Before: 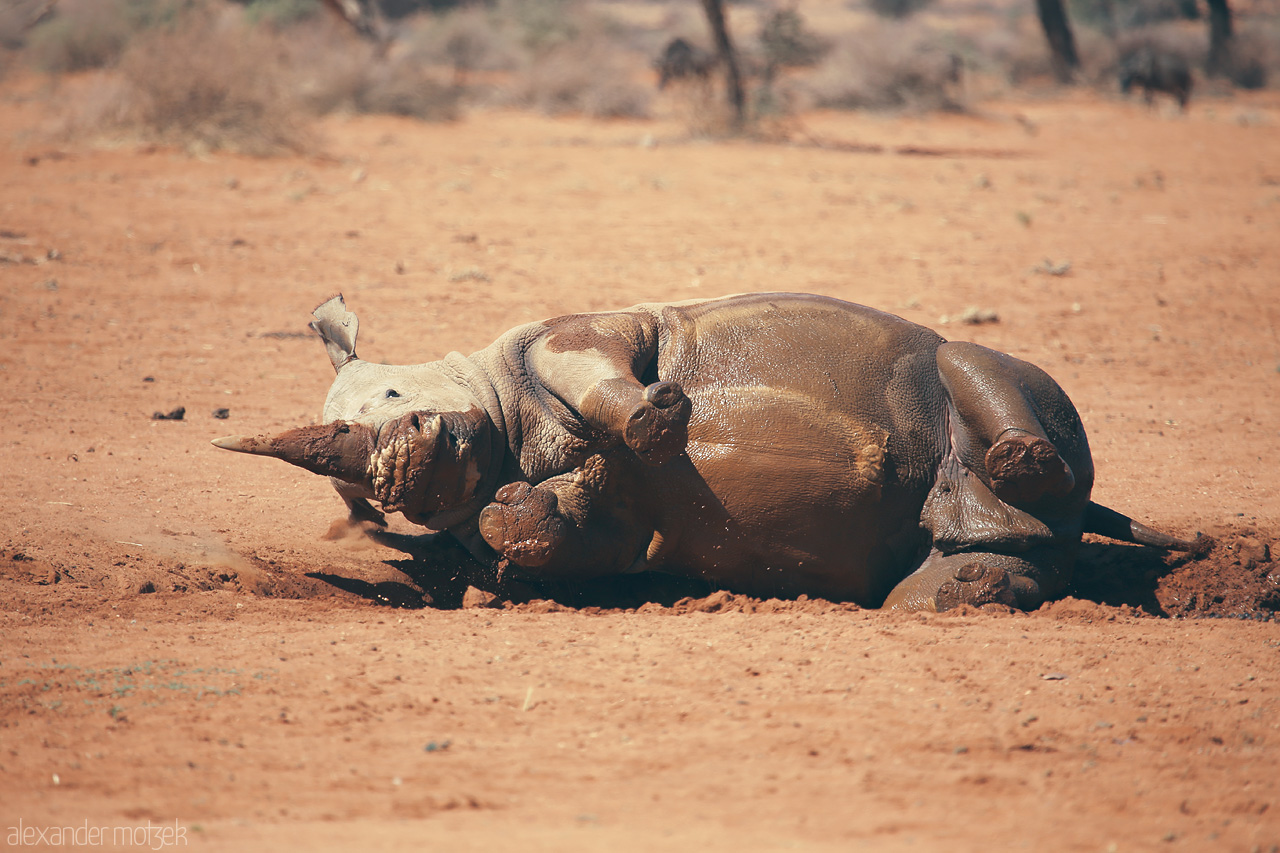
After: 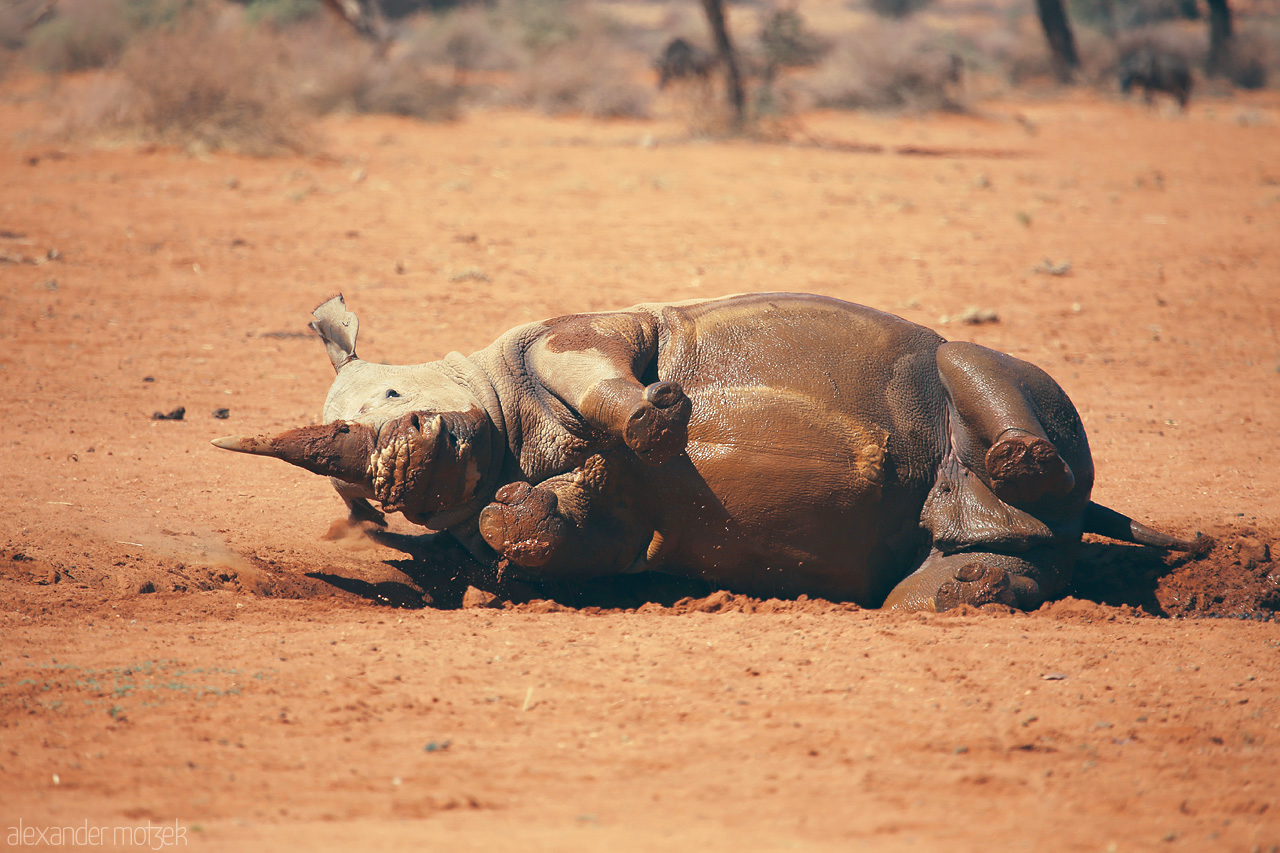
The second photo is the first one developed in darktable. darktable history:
color zones: curves: ch0 [(0, 0.613) (0.01, 0.613) (0.245, 0.448) (0.498, 0.529) (0.642, 0.665) (0.879, 0.777) (0.99, 0.613)]; ch1 [(0, 0) (0.143, 0) (0.286, 0) (0.429, 0) (0.571, 0) (0.714, 0) (0.857, 0)], mix -121.96%
